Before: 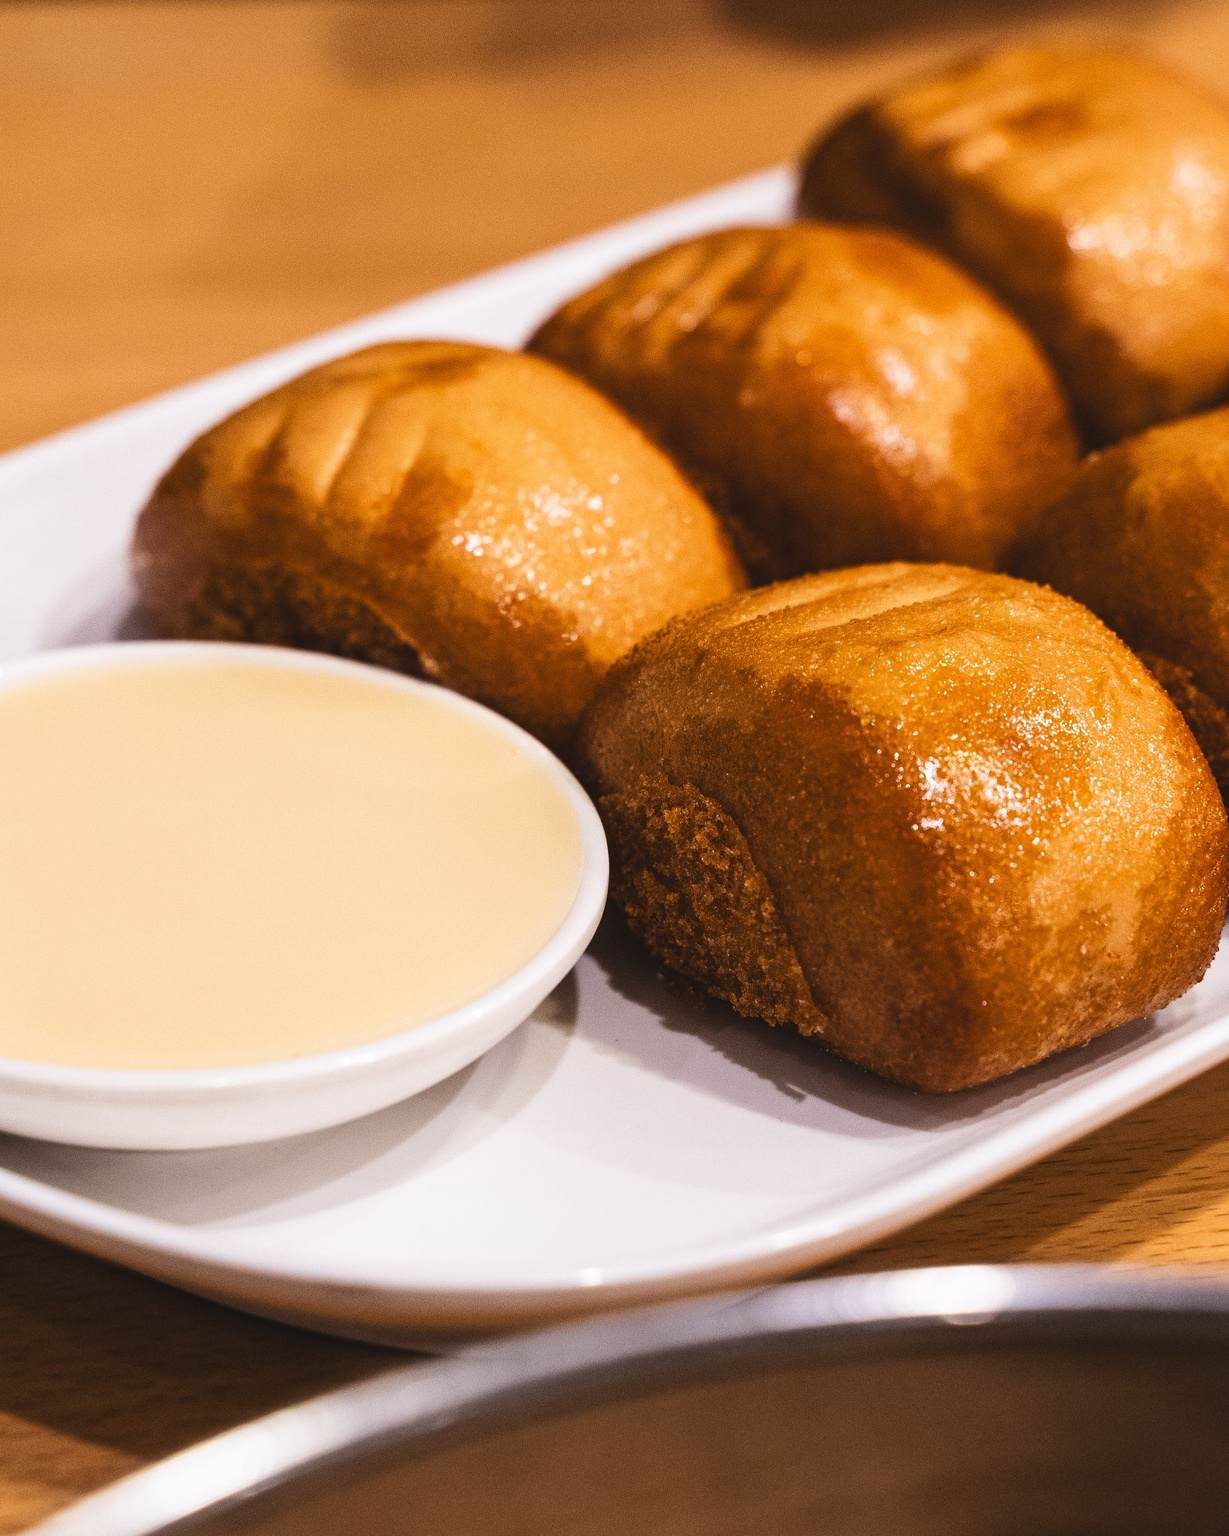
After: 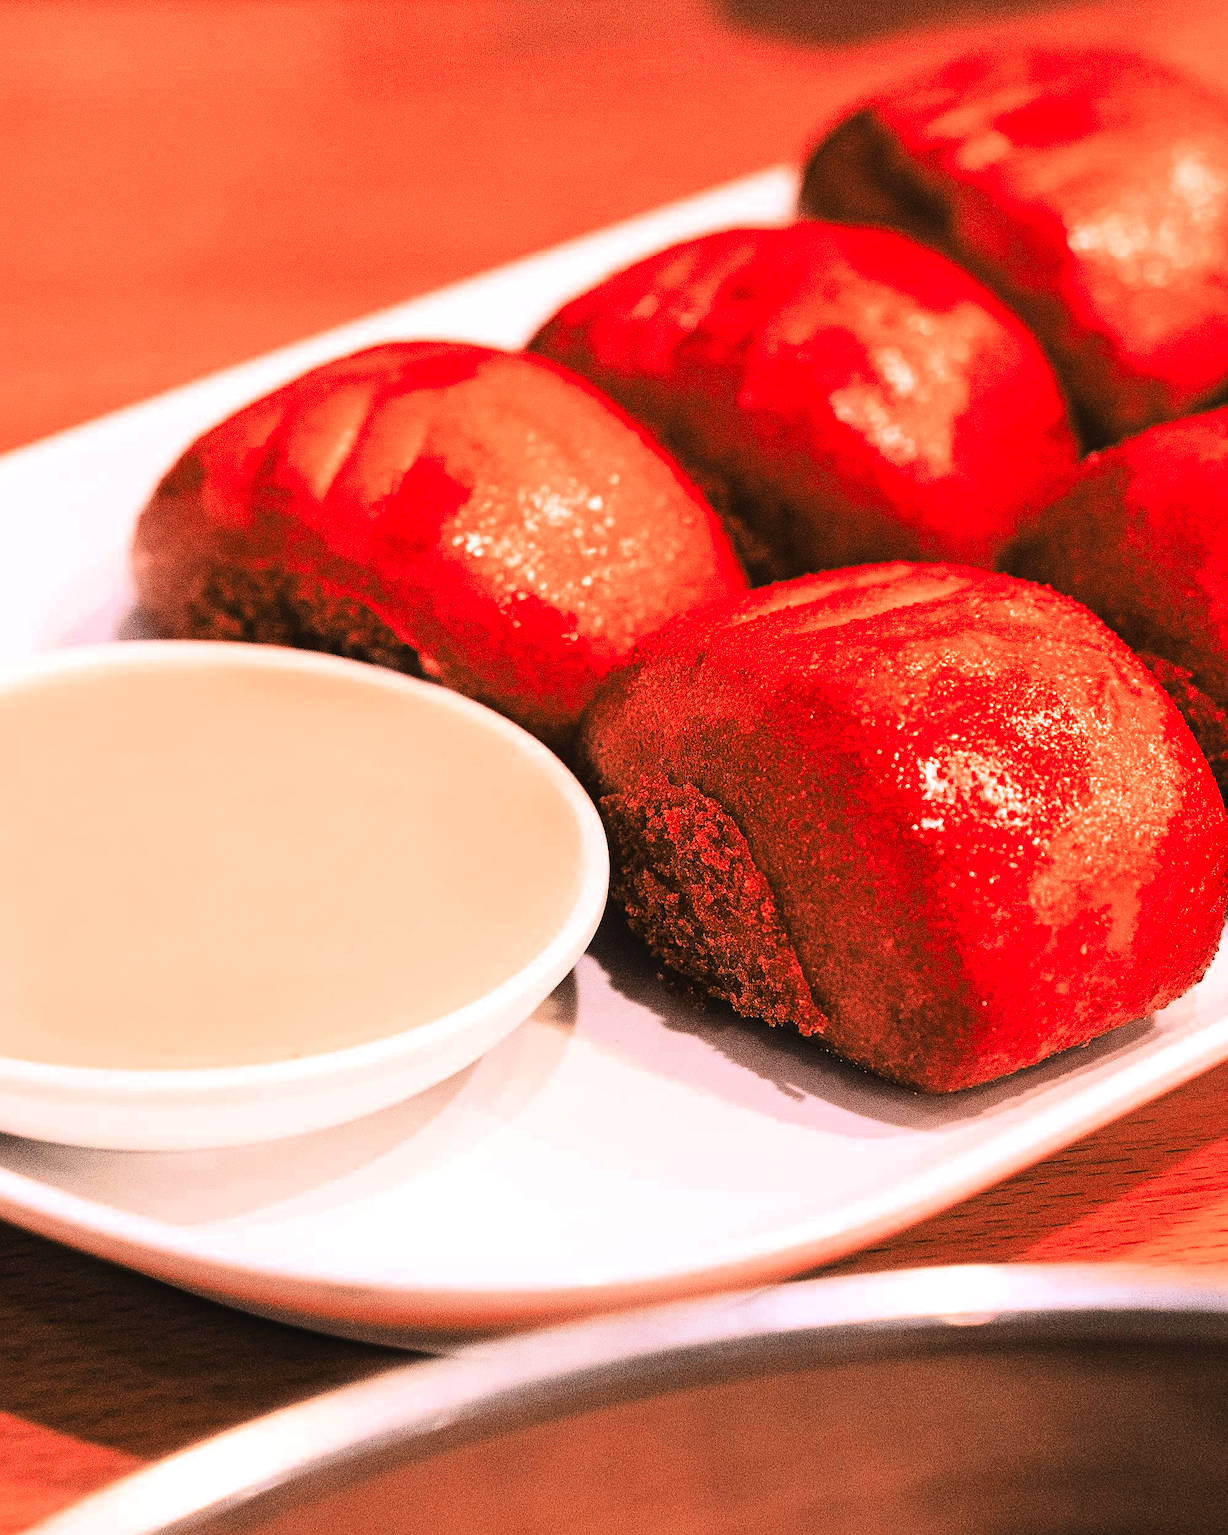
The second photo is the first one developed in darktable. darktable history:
rgb curve: curves: ch0 [(0, 0) (0.21, 0.15) (0.24, 0.21) (0.5, 0.75) (0.75, 0.96) (0.89, 0.99) (1, 1)]; ch1 [(0, 0.02) (0.21, 0.13) (0.25, 0.2) (0.5, 0.67) (0.75, 0.9) (0.89, 0.97) (1, 1)]; ch2 [(0, 0.02) (0.21, 0.13) (0.25, 0.2) (0.5, 0.67) (0.75, 0.9) (0.89, 0.97) (1, 1)], compensate middle gray true
color zones: curves: ch0 [(0, 0.299) (0.25, 0.383) (0.456, 0.352) (0.736, 0.571)]; ch1 [(0, 0.63) (0.151, 0.568) (0.254, 0.416) (0.47, 0.558) (0.732, 0.37) (0.909, 0.492)]; ch2 [(0.004, 0.604) (0.158, 0.443) (0.257, 0.403) (0.761, 0.468)]
exposure: exposure 1 EV, compensate highlight preservation false
color balance rgb: global vibrance -1%, saturation formula JzAzBz (2021)
sharpen: on, module defaults
